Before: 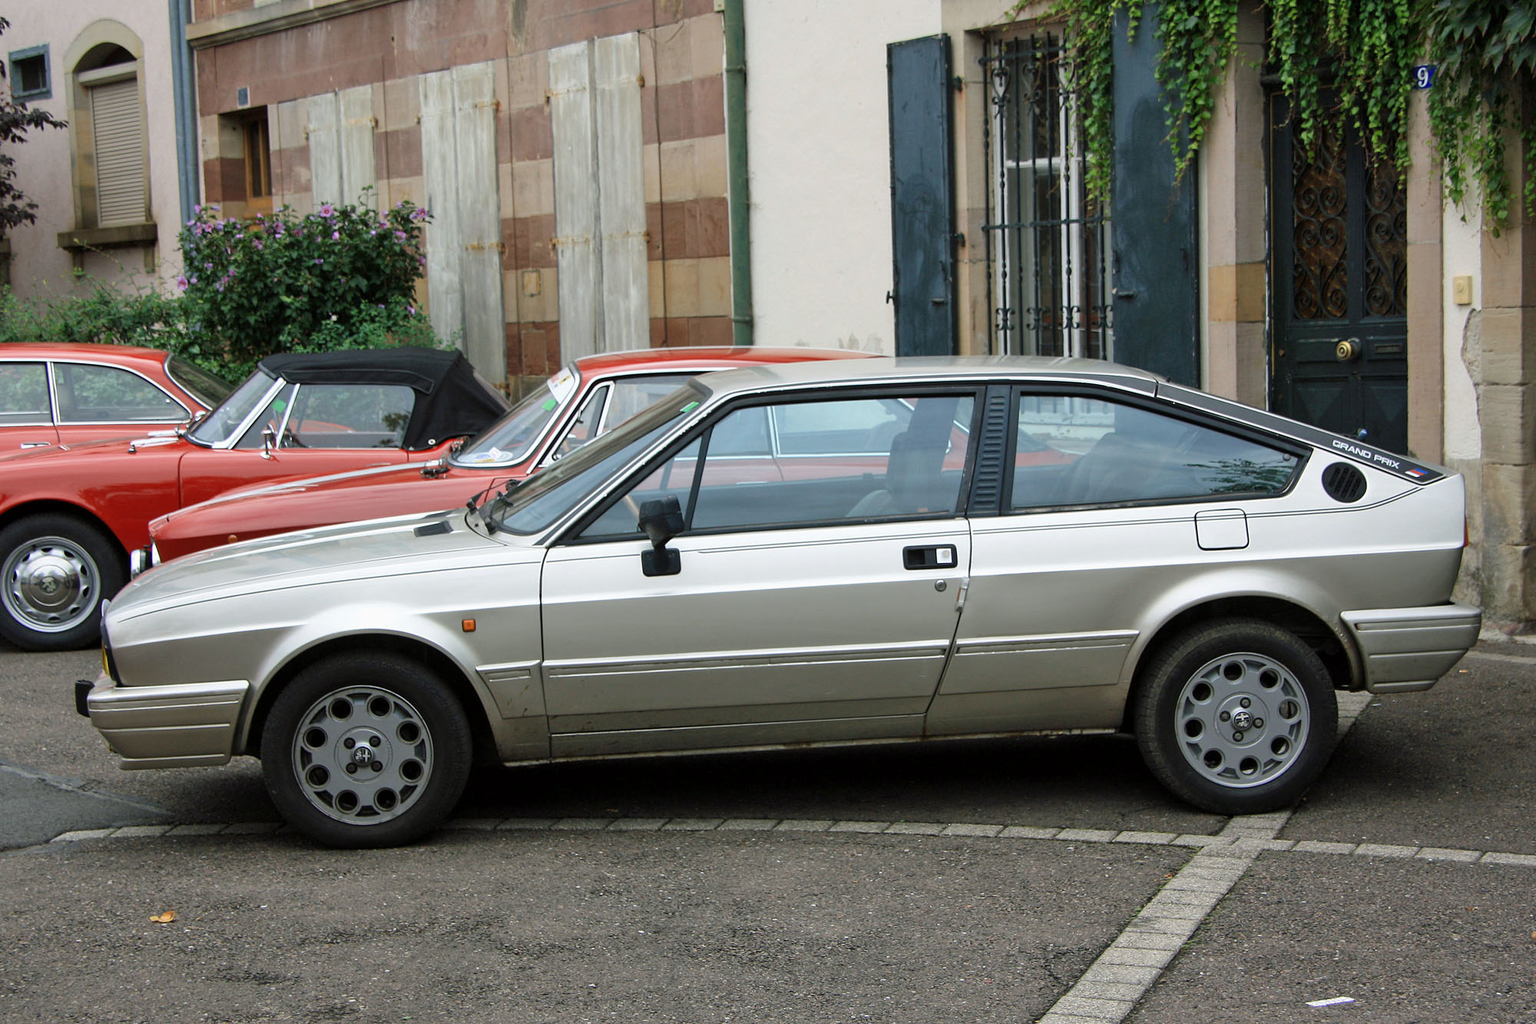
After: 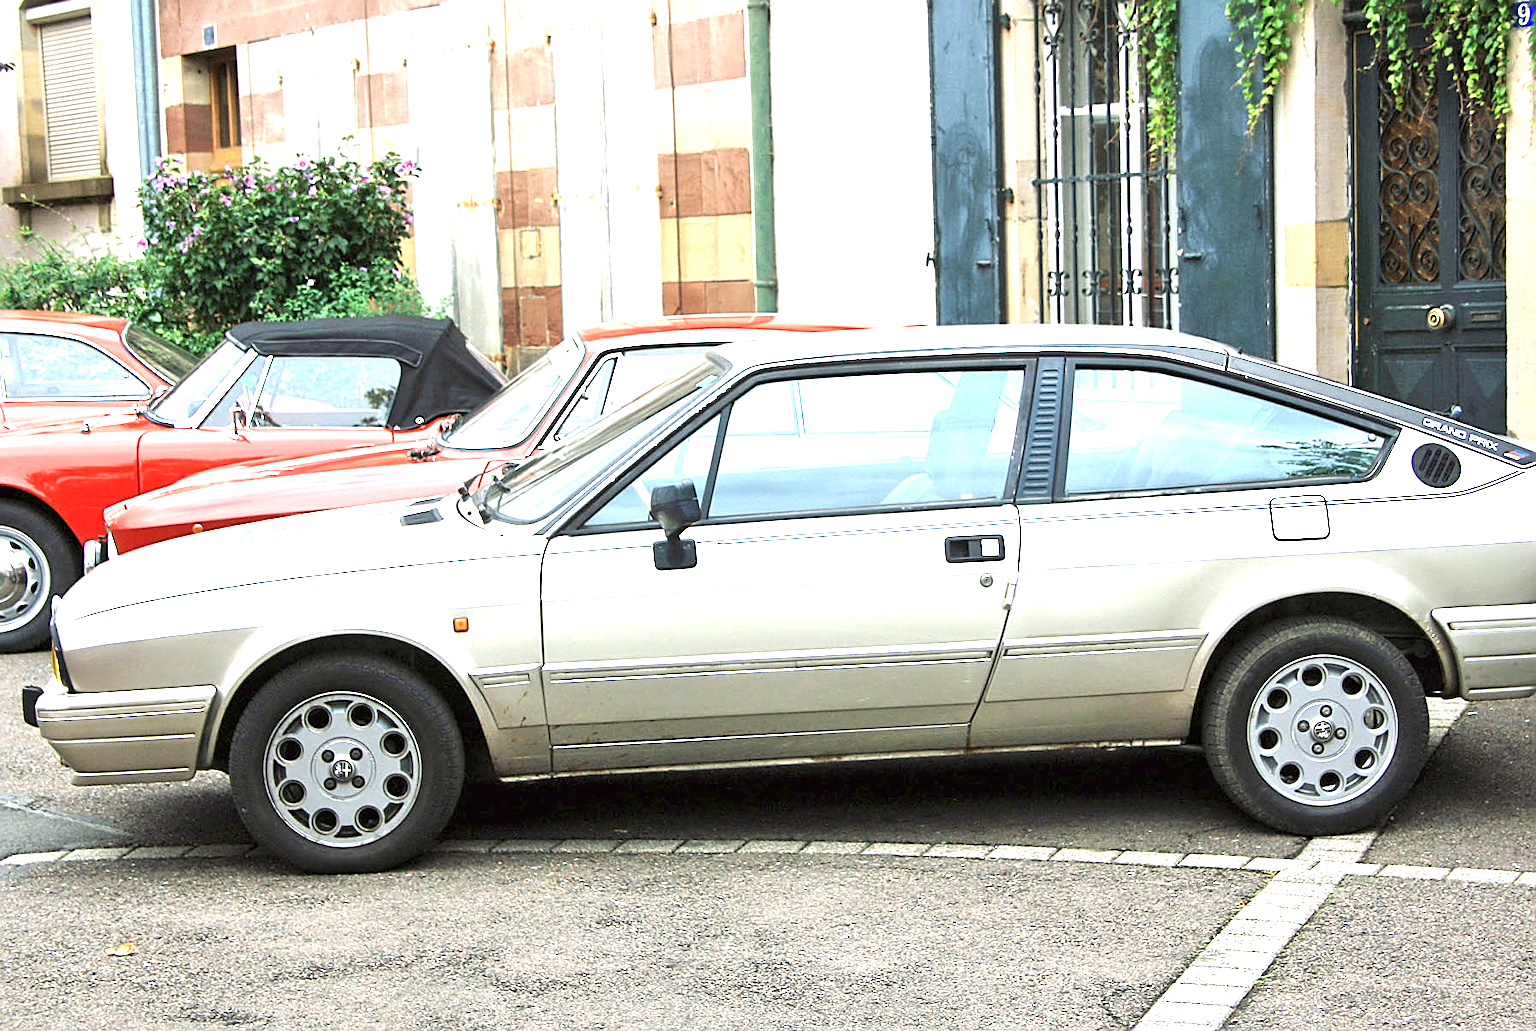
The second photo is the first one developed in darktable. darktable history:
exposure: black level correction 0, exposure 2.1 EV, compensate highlight preservation false
sharpen: on, module defaults
crop: left 3.614%, top 6.359%, right 6.589%, bottom 3.231%
